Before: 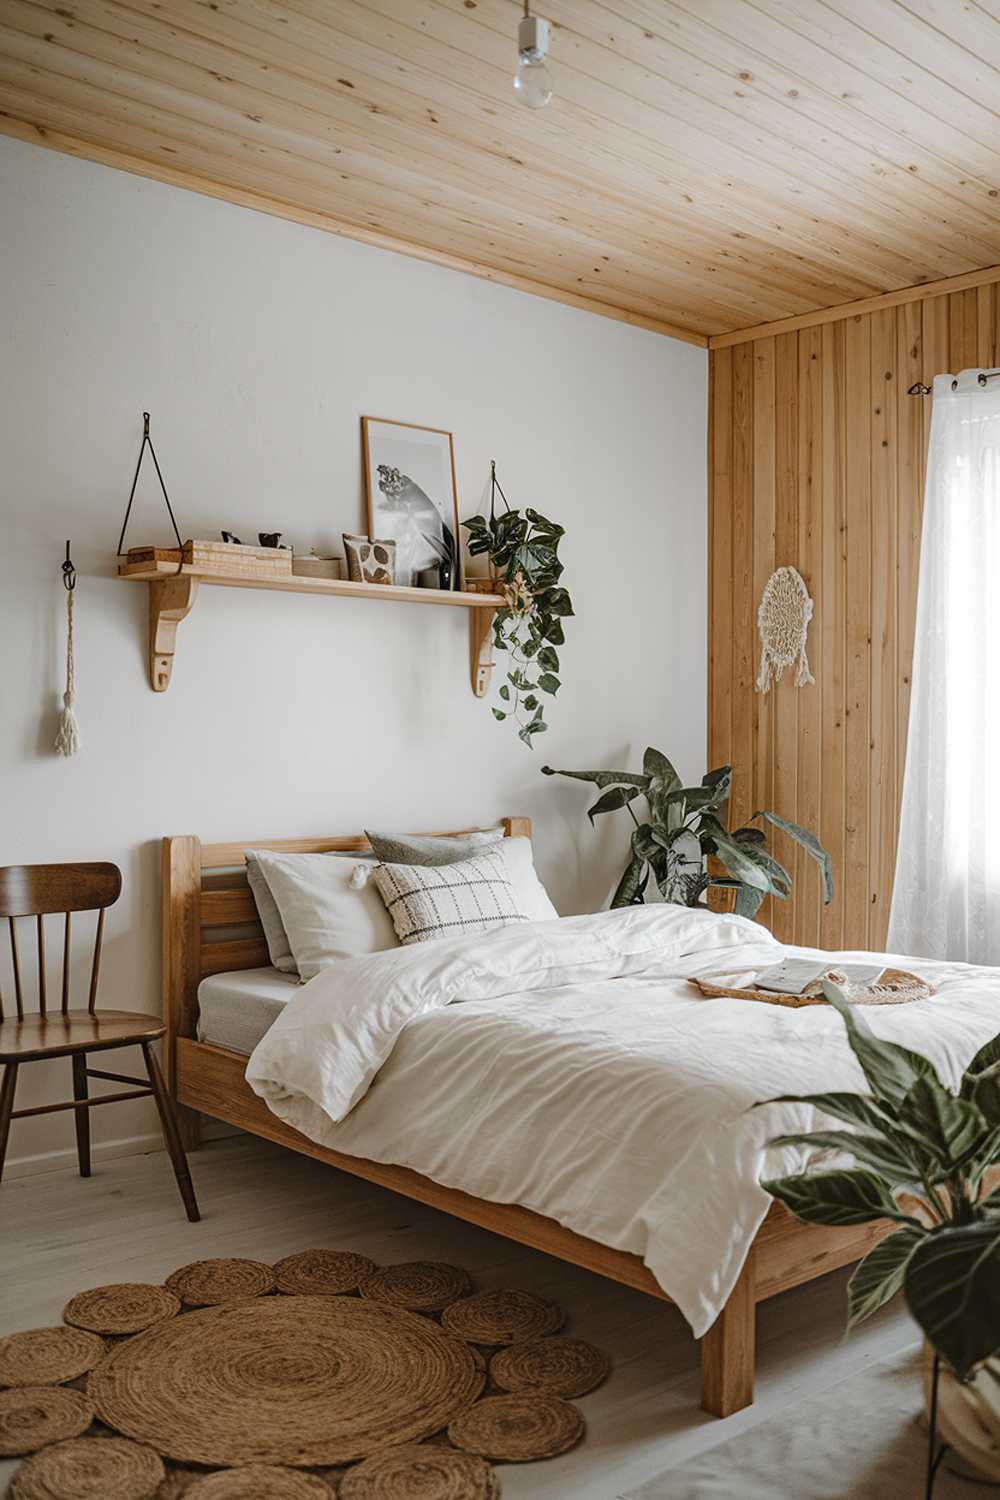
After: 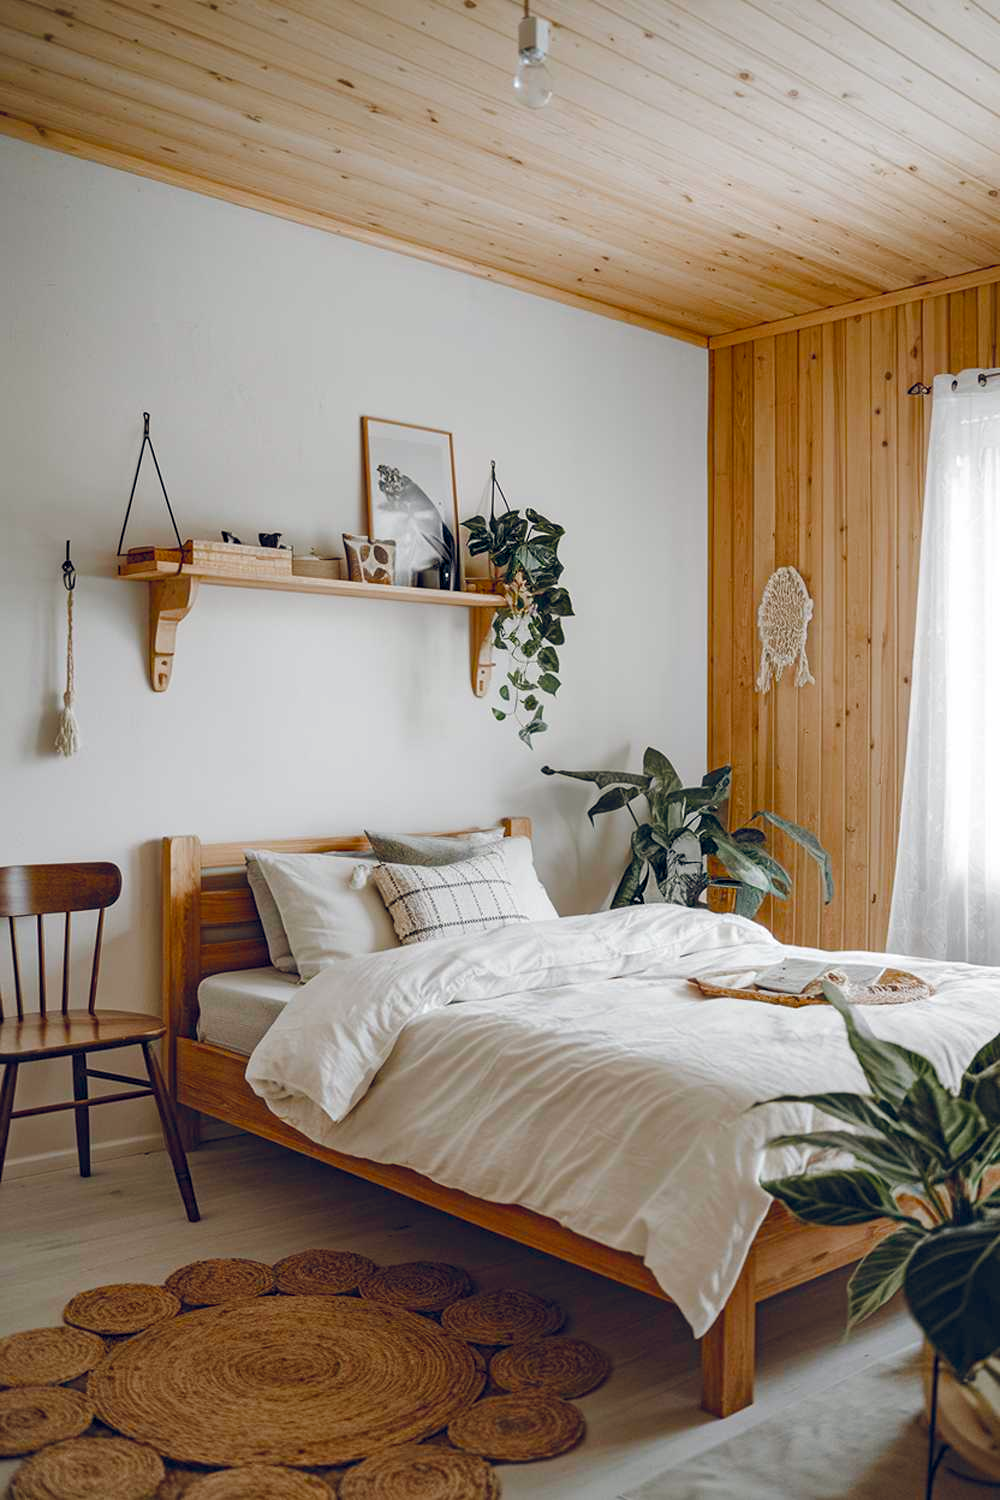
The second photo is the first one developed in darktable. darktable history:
color balance rgb: global offset › chroma 0.151%, global offset › hue 253.46°, linear chroma grading › global chroma 8.701%, perceptual saturation grading › global saturation 0.142%, perceptual saturation grading › highlights -29.091%, perceptual saturation grading › mid-tones 29.629%, perceptual saturation grading › shadows 59.971%, global vibrance 9.536%
